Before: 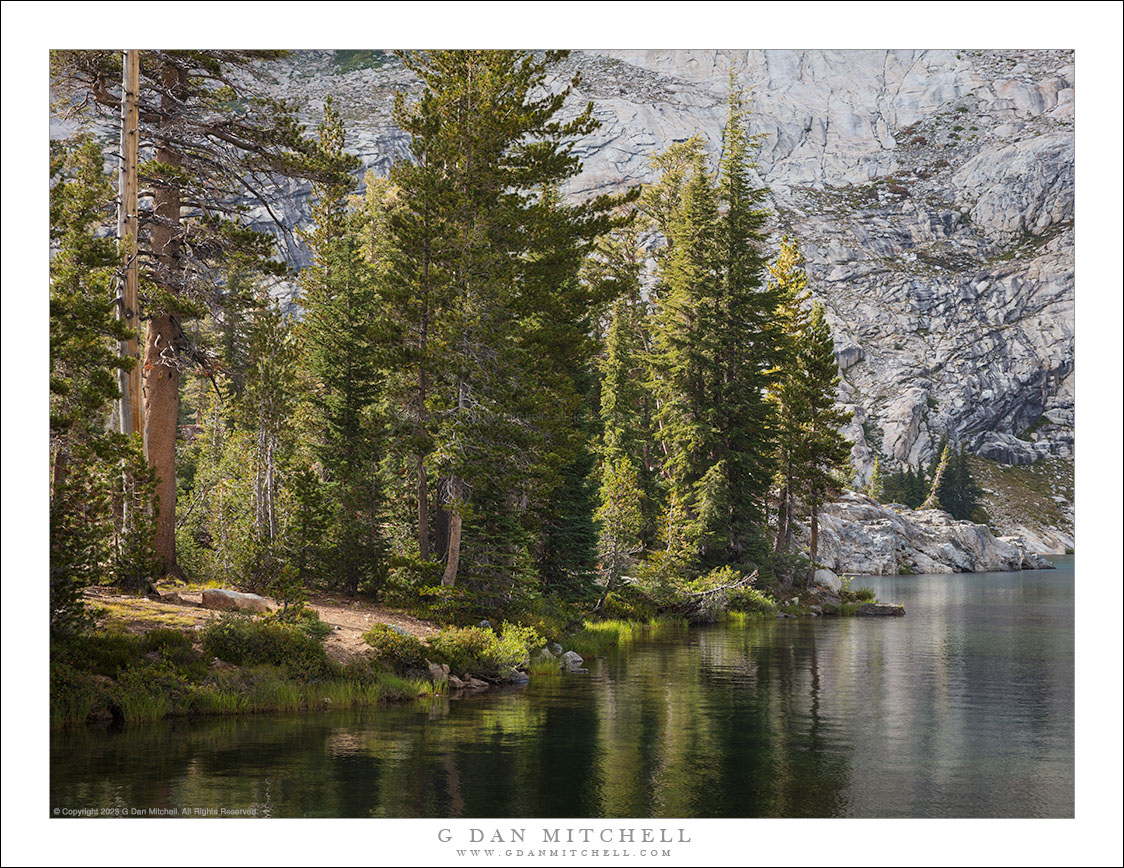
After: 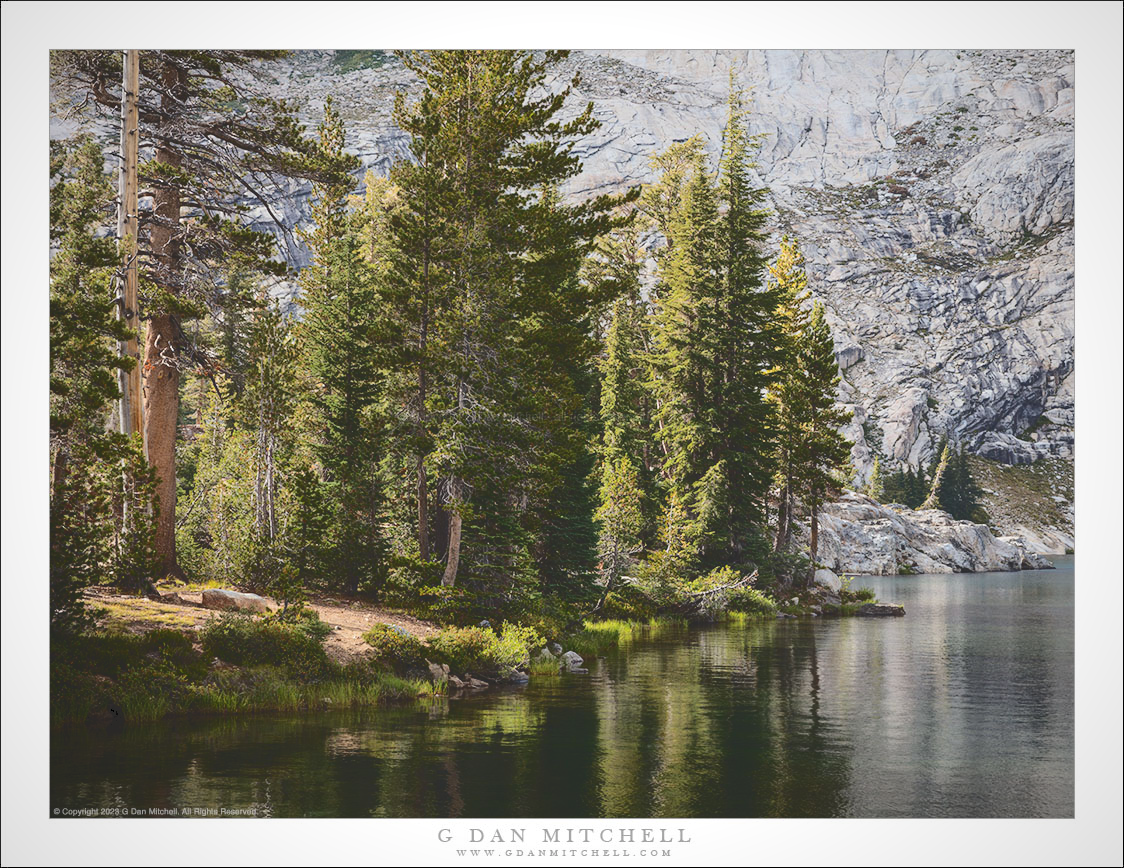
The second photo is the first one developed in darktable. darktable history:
exposure: compensate highlight preservation false
tone curve: curves: ch0 [(0, 0) (0.003, 0.177) (0.011, 0.177) (0.025, 0.176) (0.044, 0.178) (0.069, 0.186) (0.1, 0.194) (0.136, 0.203) (0.177, 0.223) (0.224, 0.255) (0.277, 0.305) (0.335, 0.383) (0.399, 0.467) (0.468, 0.546) (0.543, 0.616) (0.623, 0.694) (0.709, 0.764) (0.801, 0.834) (0.898, 0.901) (1, 1)], color space Lab, independent channels, preserve colors none
vignetting: brightness -0.271, width/height ratio 1.092
